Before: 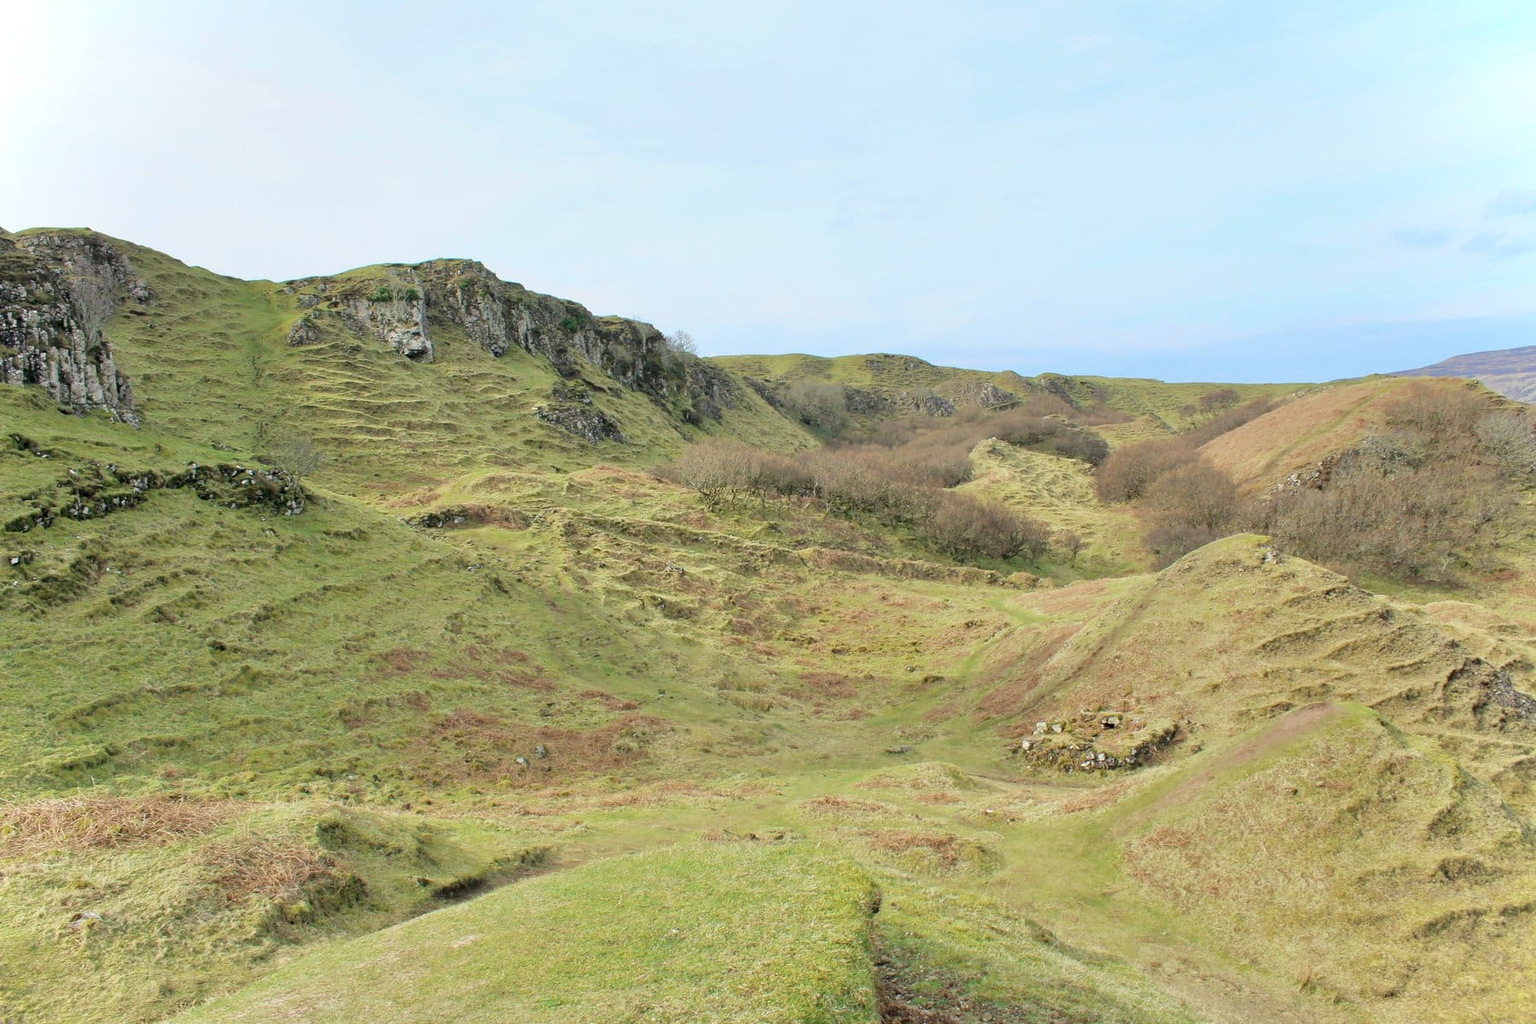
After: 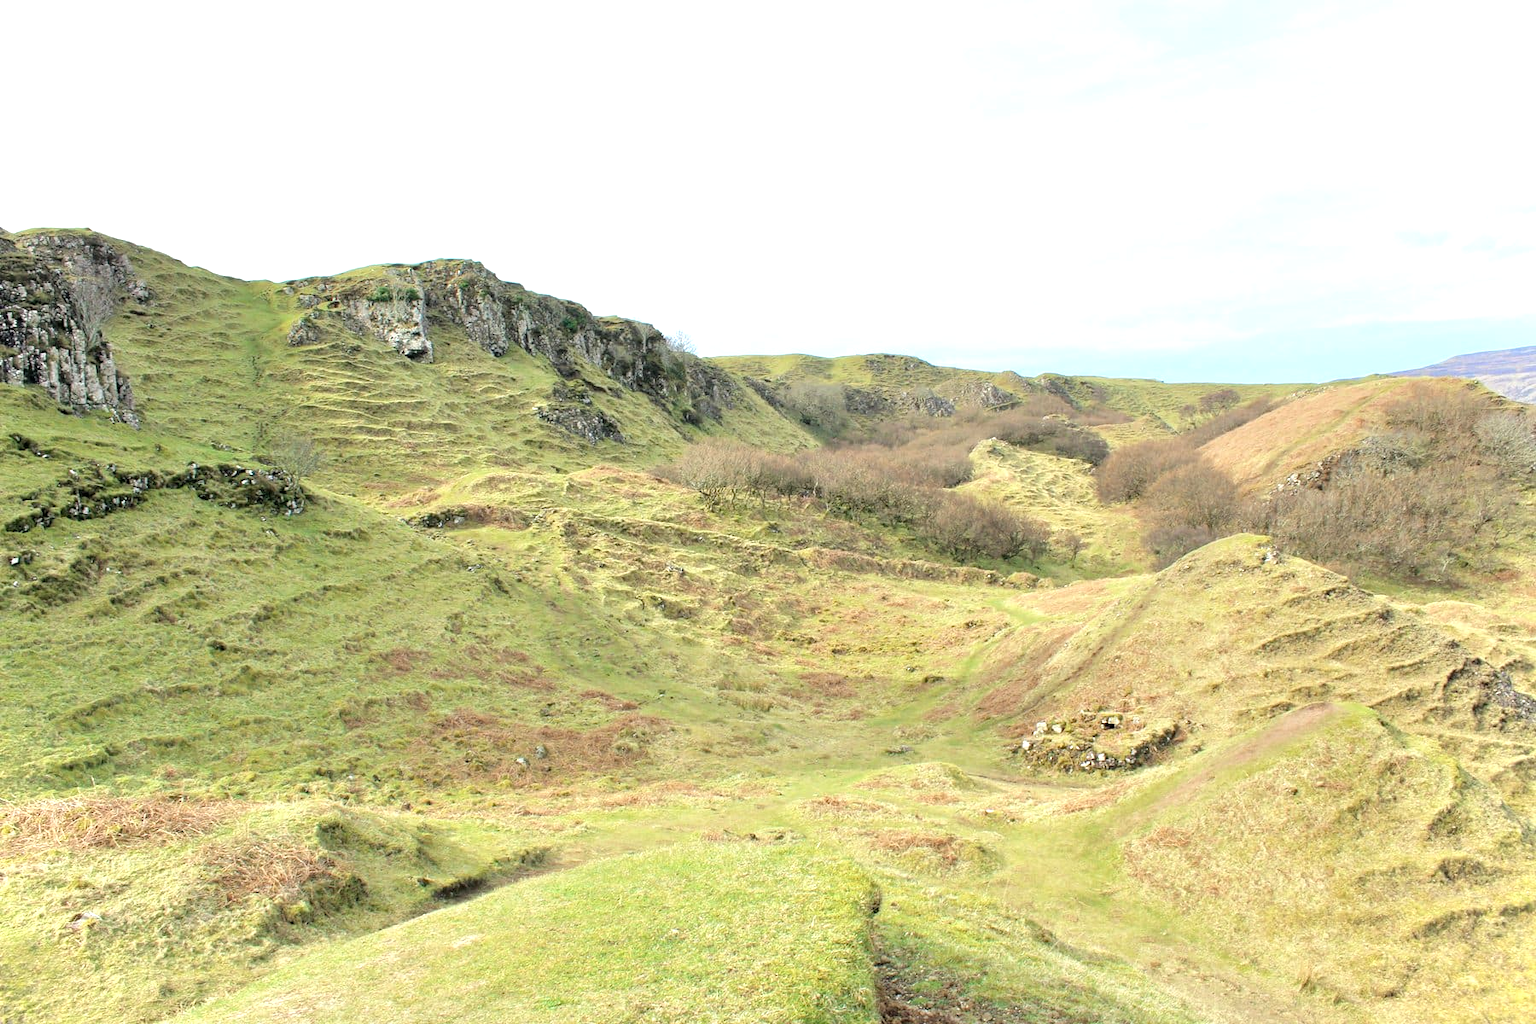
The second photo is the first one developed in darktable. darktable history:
tone equalizer: -8 EV -0.744 EV, -7 EV -0.738 EV, -6 EV -0.566 EV, -5 EV -0.361 EV, -3 EV 0.404 EV, -2 EV 0.6 EV, -1 EV 0.678 EV, +0 EV 0.762 EV
